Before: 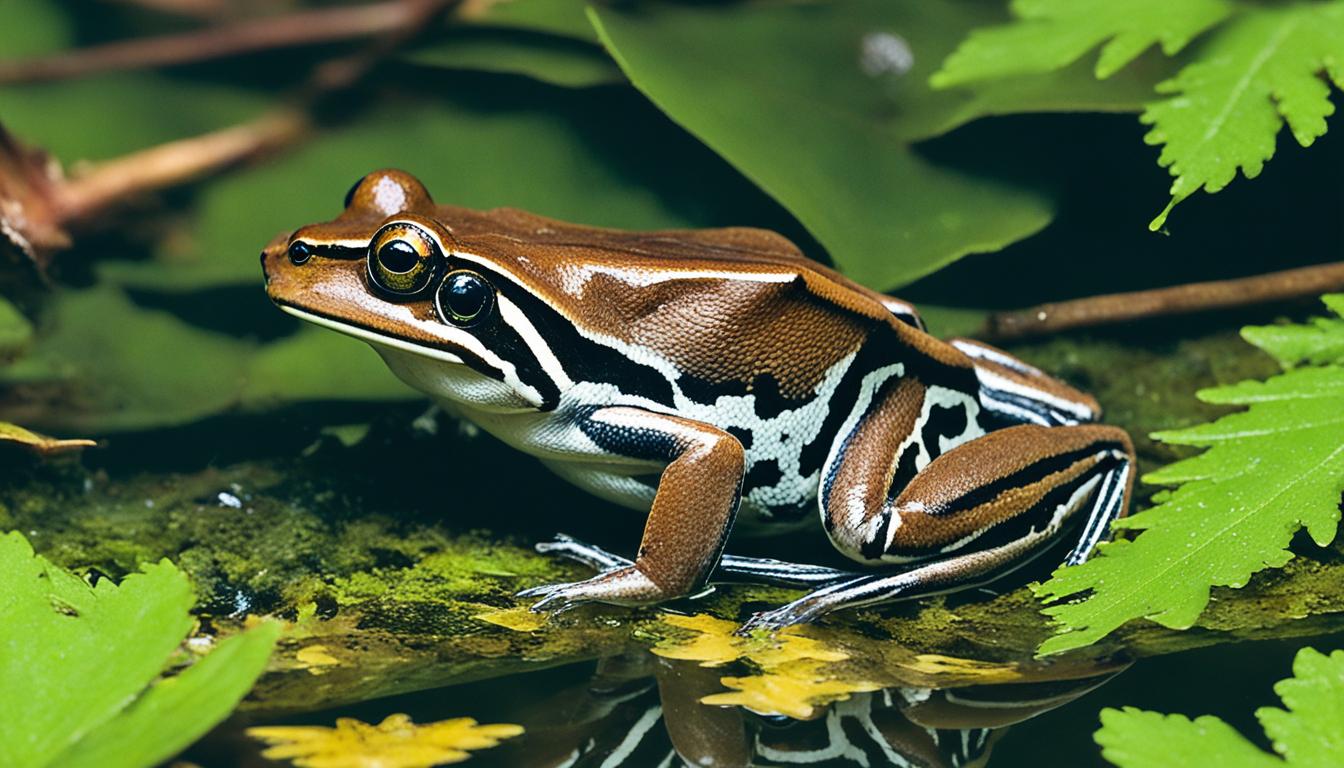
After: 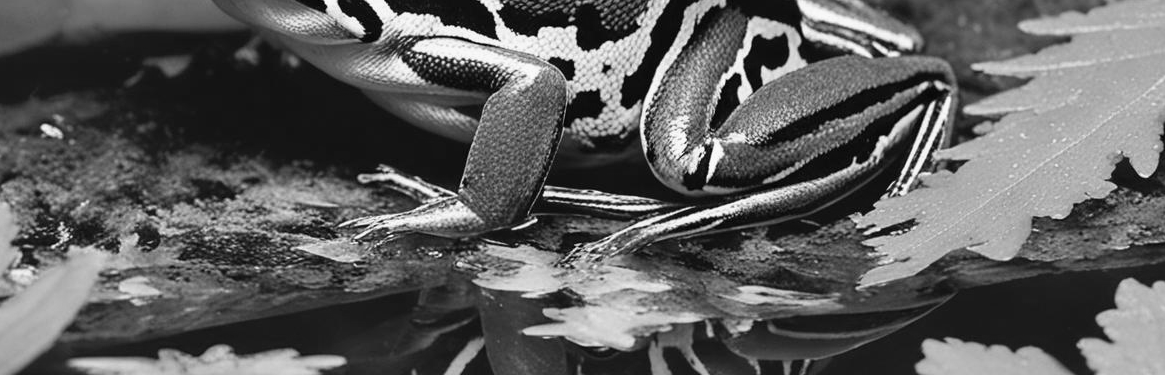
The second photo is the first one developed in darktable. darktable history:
monochrome: a 32, b 64, size 2.3
crop and rotate: left 13.306%, top 48.129%, bottom 2.928%
